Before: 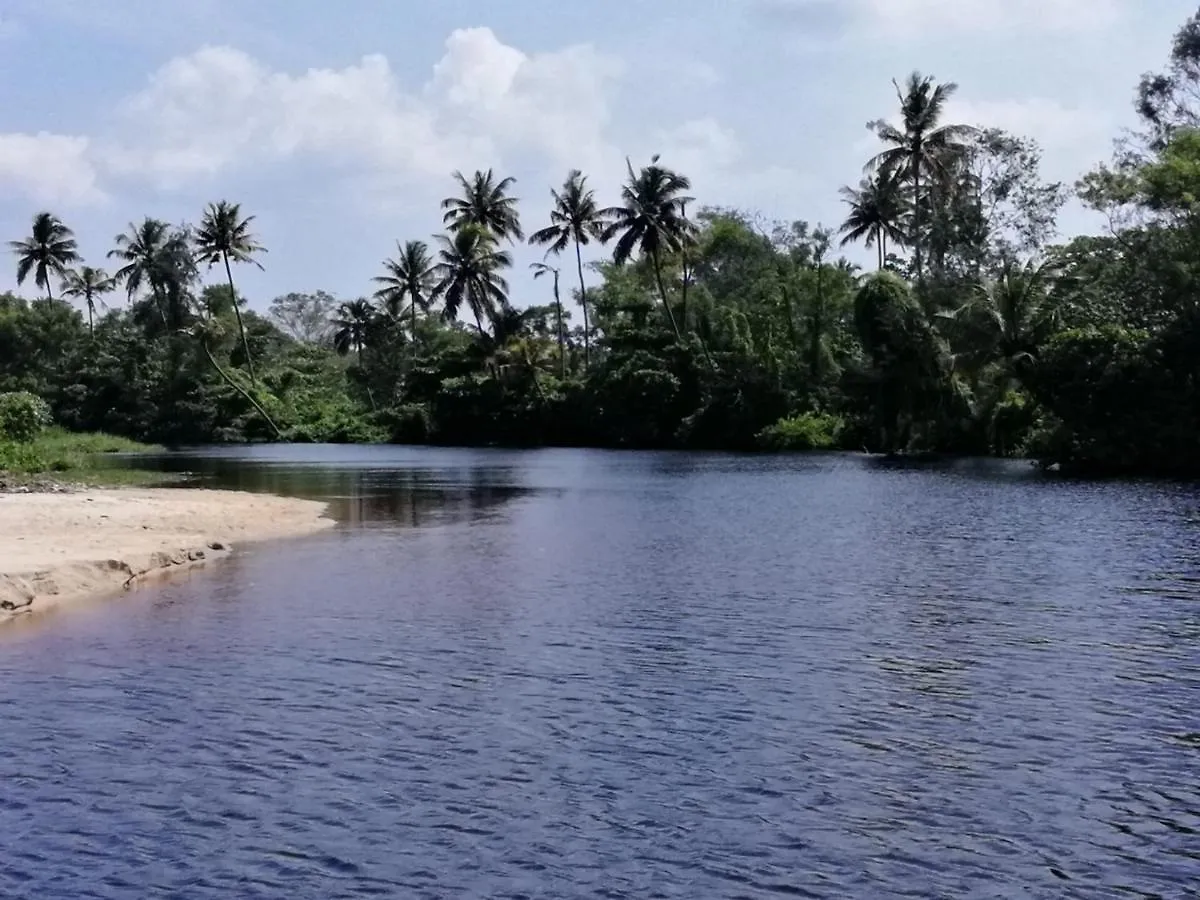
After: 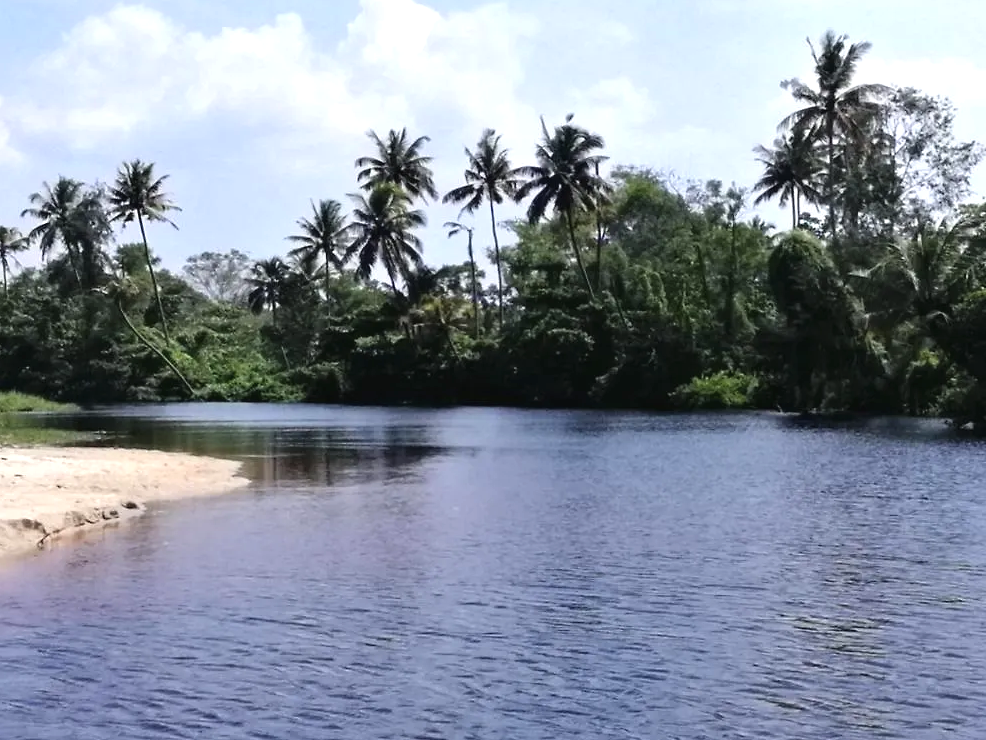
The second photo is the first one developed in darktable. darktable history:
crop and rotate: left 7.196%, top 4.574%, right 10.605%, bottom 13.178%
exposure: black level correction -0.002, exposure 0.54 EV, compensate highlight preservation false
